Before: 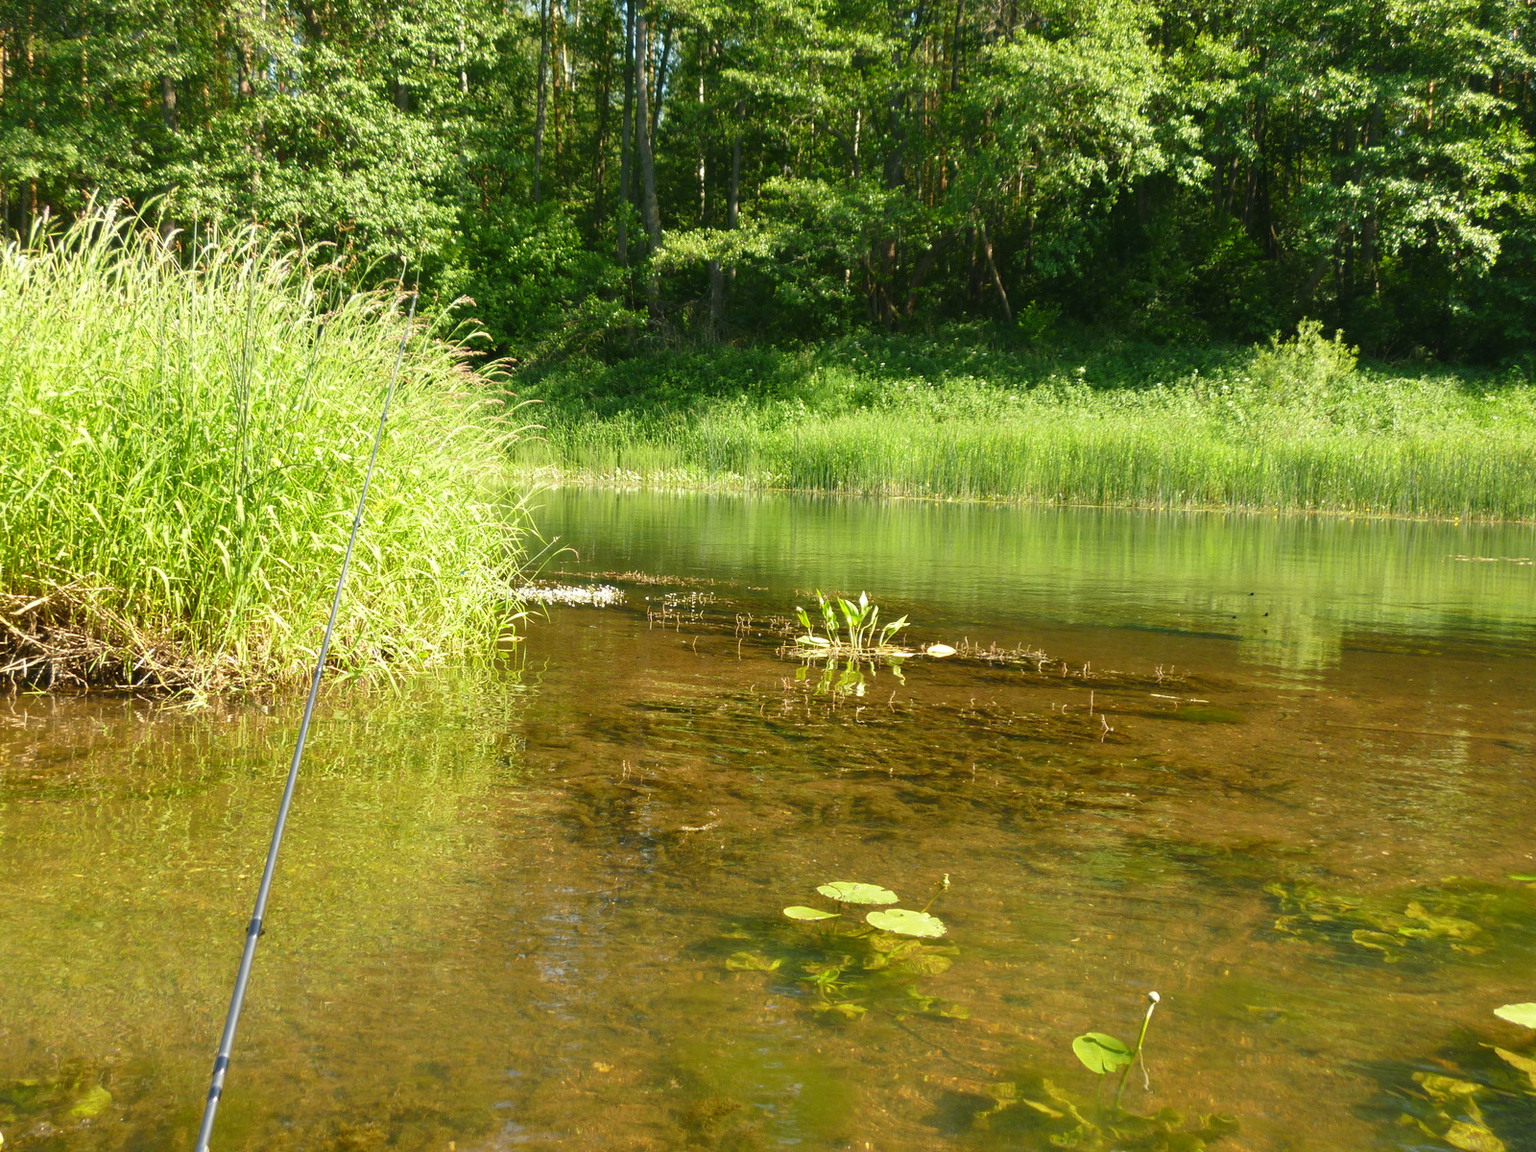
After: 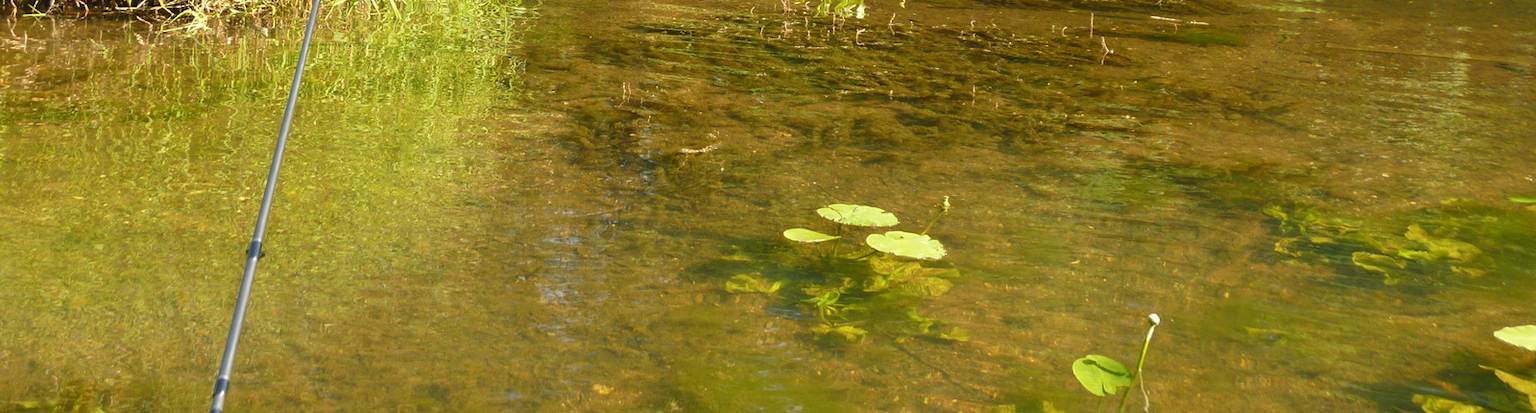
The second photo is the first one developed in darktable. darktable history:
crop and rotate: top 58.865%, bottom 5.19%
tone equalizer: edges refinement/feathering 500, mask exposure compensation -1.57 EV, preserve details no
